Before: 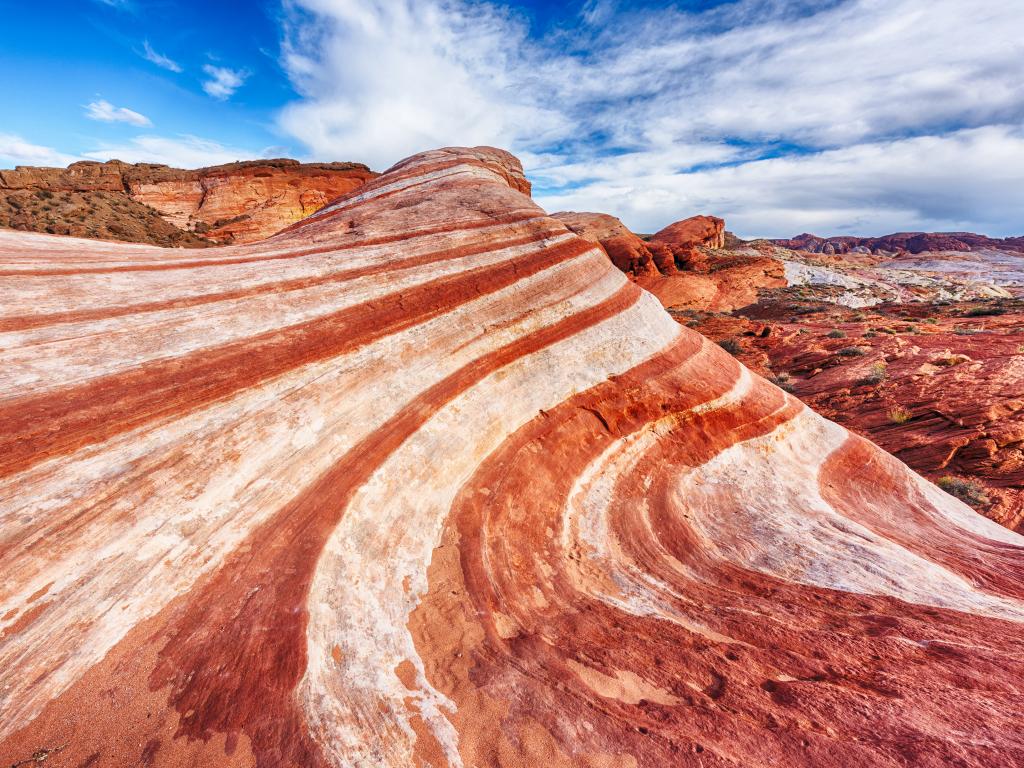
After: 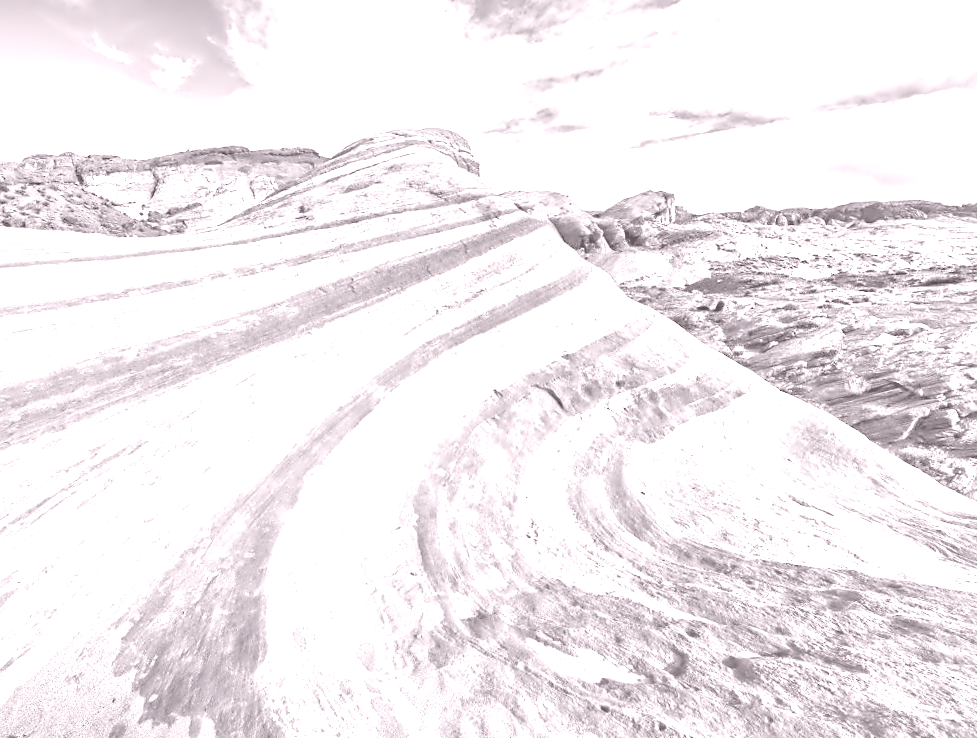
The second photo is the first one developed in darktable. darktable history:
crop and rotate: left 3.238%
colorize: hue 25.2°, saturation 83%, source mix 82%, lightness 79%, version 1
contrast equalizer: octaves 7, y [[0.5, 0.542, 0.583, 0.625, 0.667, 0.708], [0.5 ×6], [0.5 ×6], [0, 0.033, 0.067, 0.1, 0.133, 0.167], [0, 0.05, 0.1, 0.15, 0.2, 0.25]]
rotate and perspective: rotation -1.32°, lens shift (horizontal) -0.031, crop left 0.015, crop right 0.985, crop top 0.047, crop bottom 0.982
